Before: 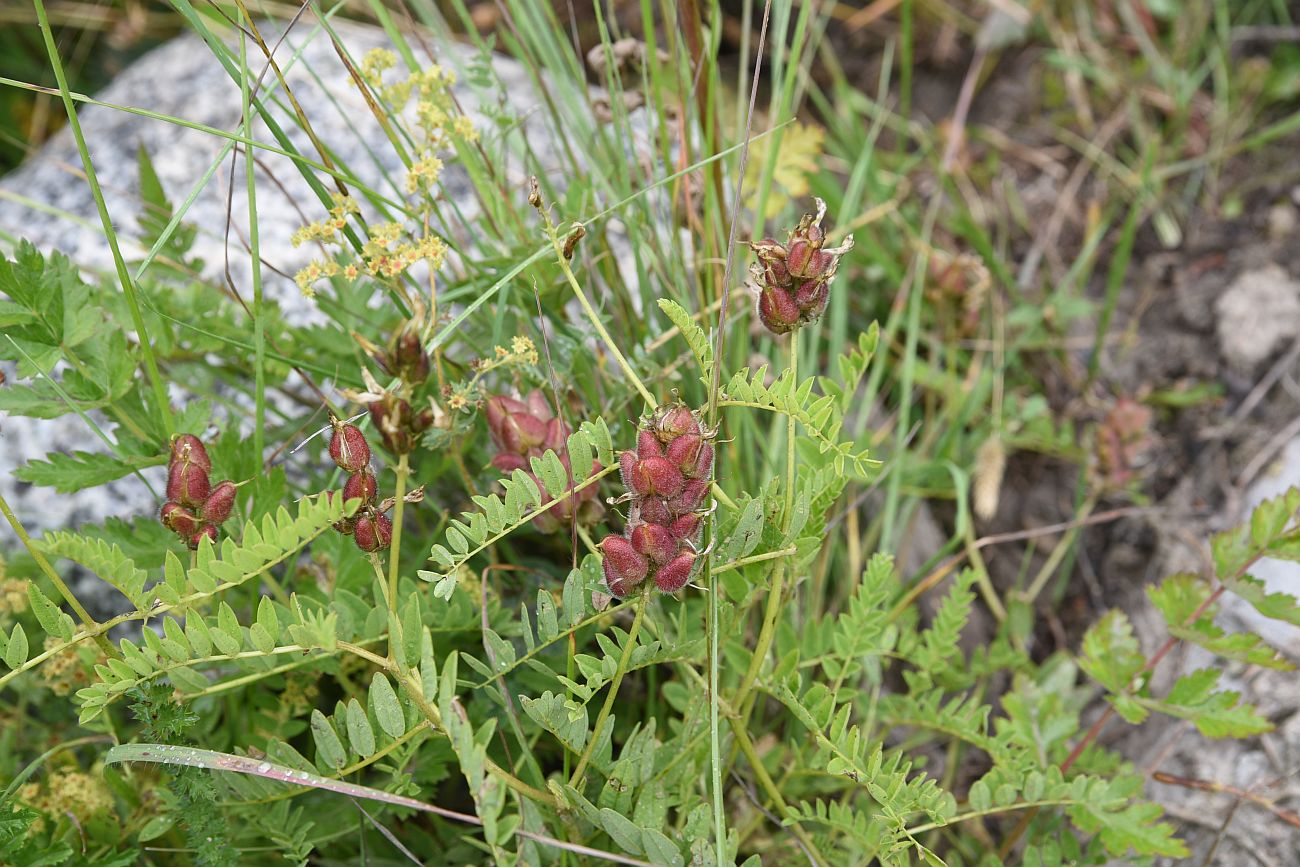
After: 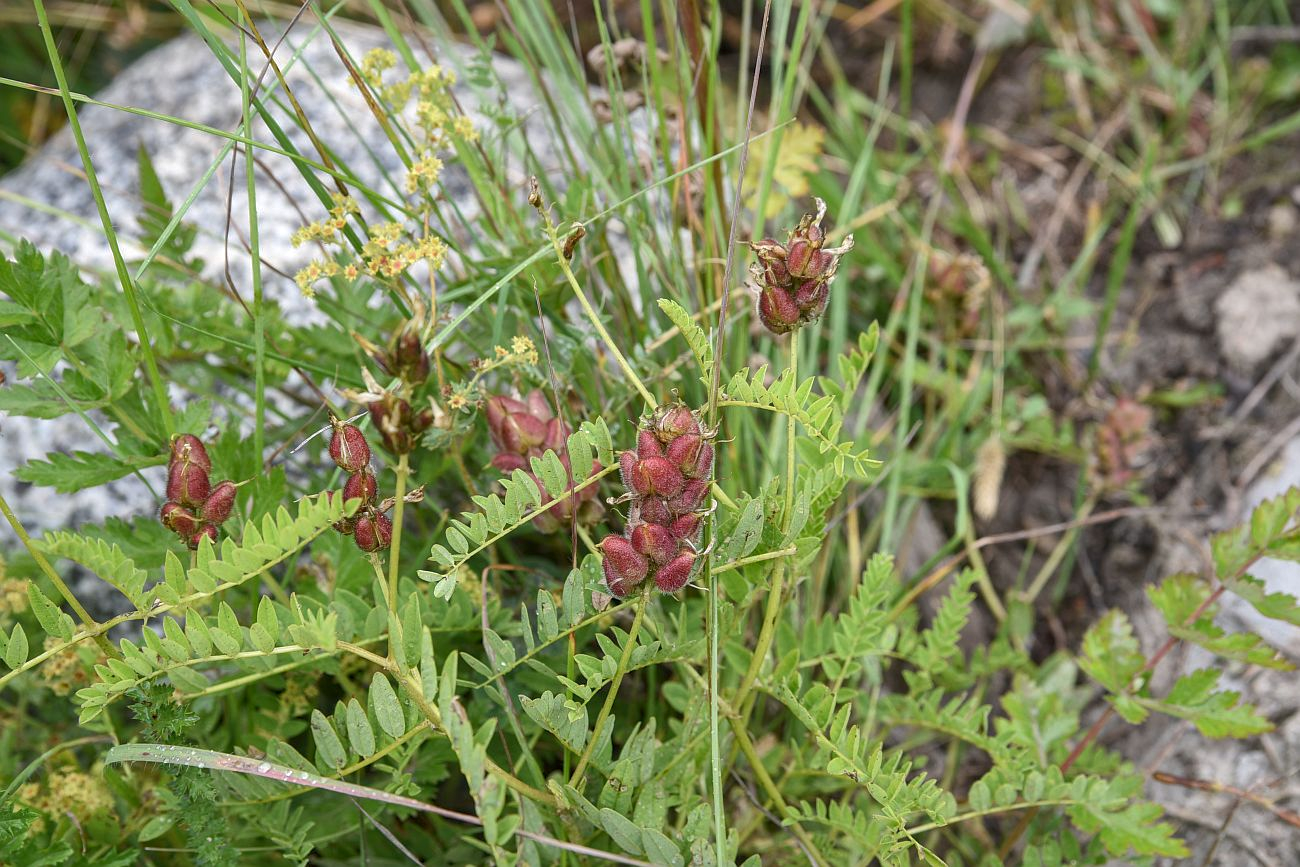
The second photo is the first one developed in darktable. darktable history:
shadows and highlights: on, module defaults
white balance: emerald 1
local contrast: on, module defaults
